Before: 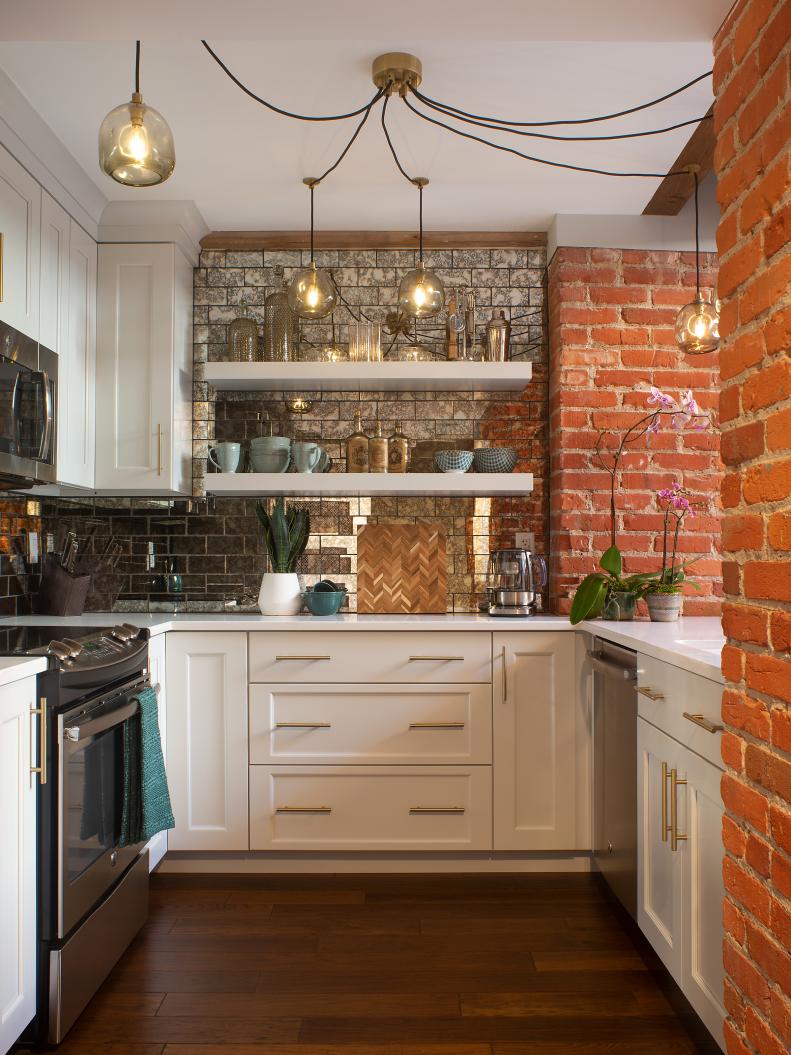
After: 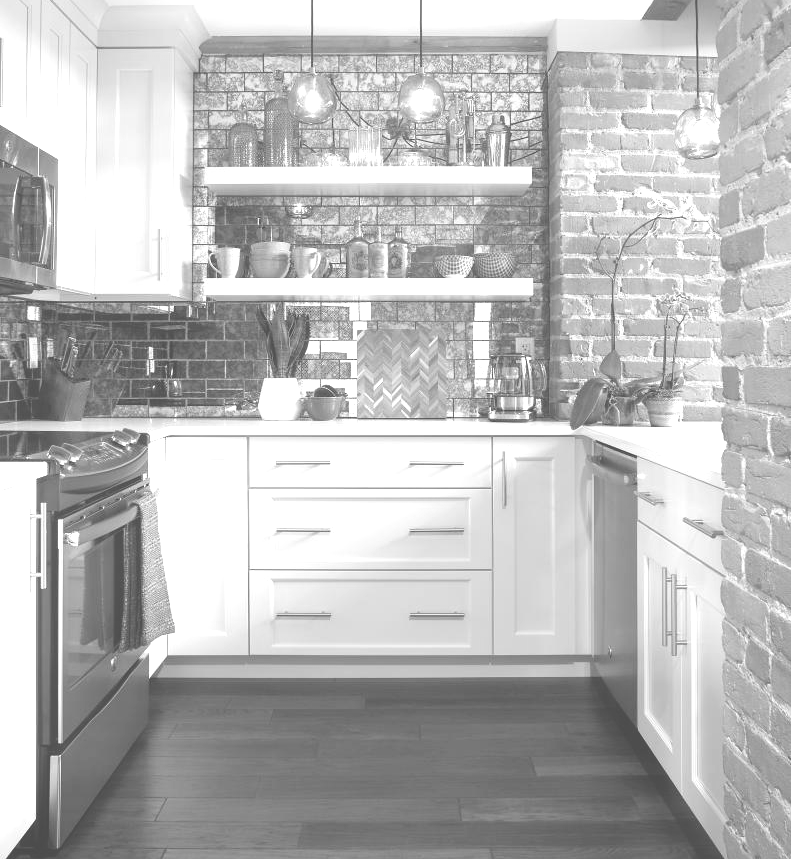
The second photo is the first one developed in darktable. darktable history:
monochrome: a 32, b 64, size 2.3
colorize: hue 34.49°, saturation 35.33%, source mix 100%, lightness 55%, version 1
crop and rotate: top 18.507%
